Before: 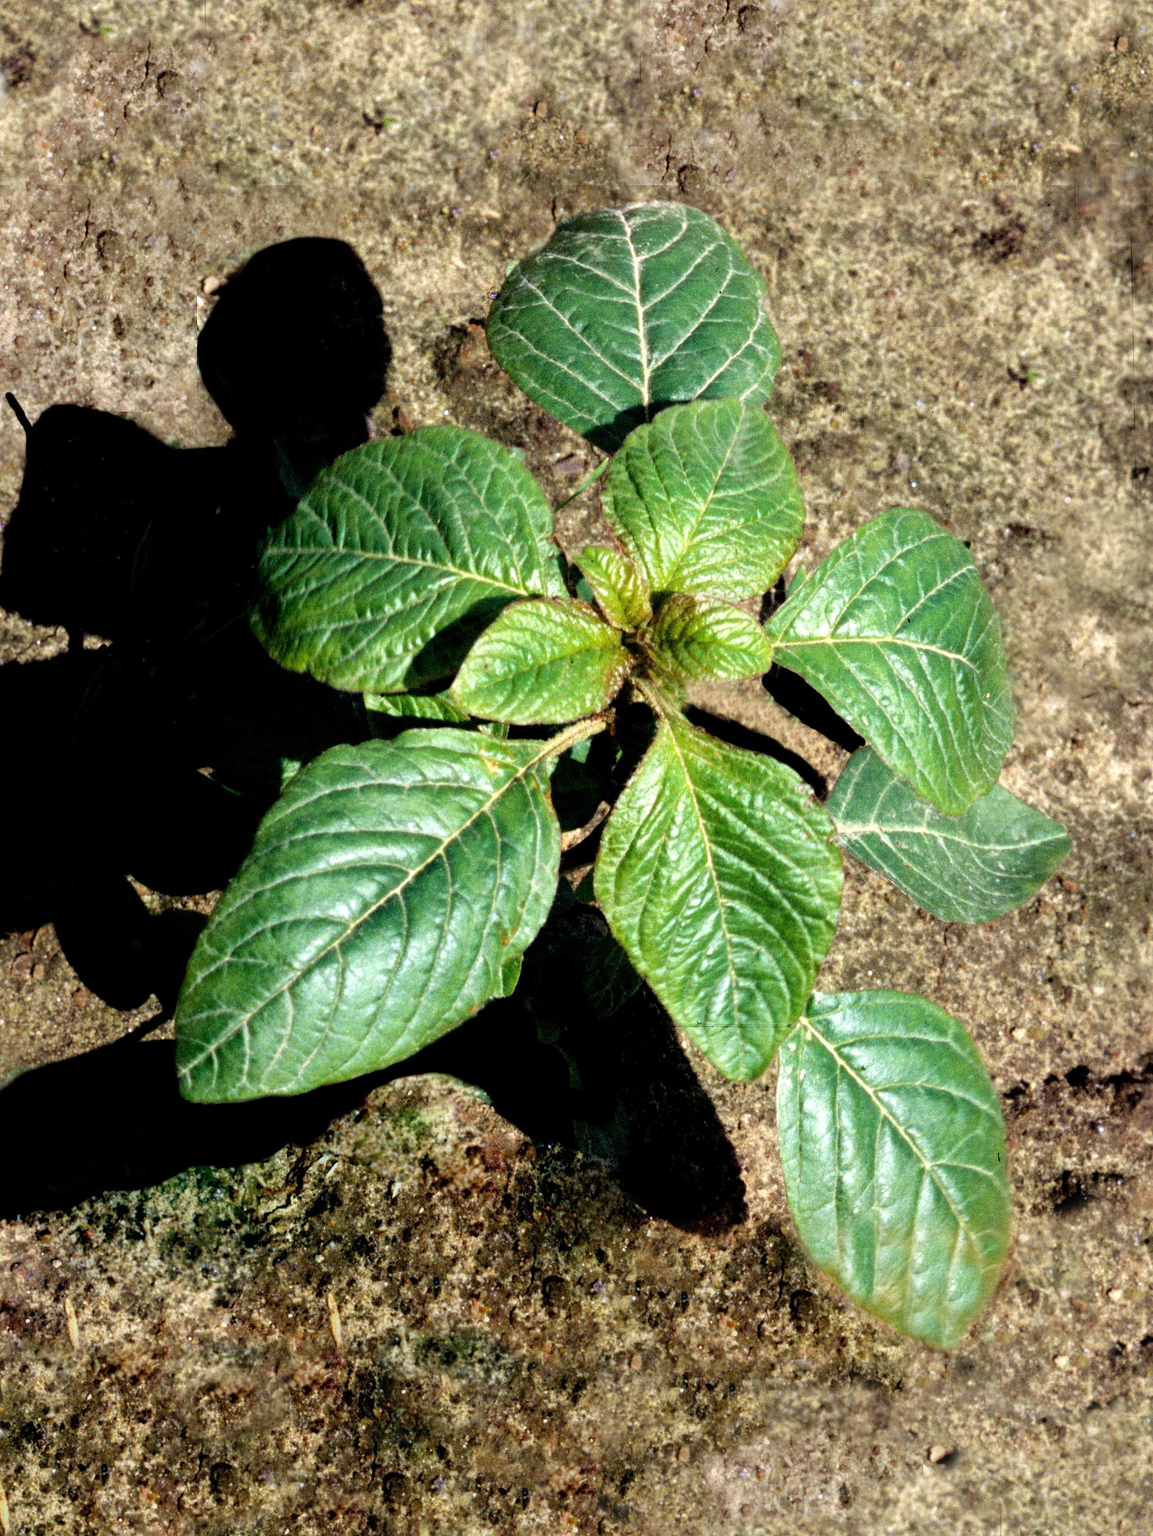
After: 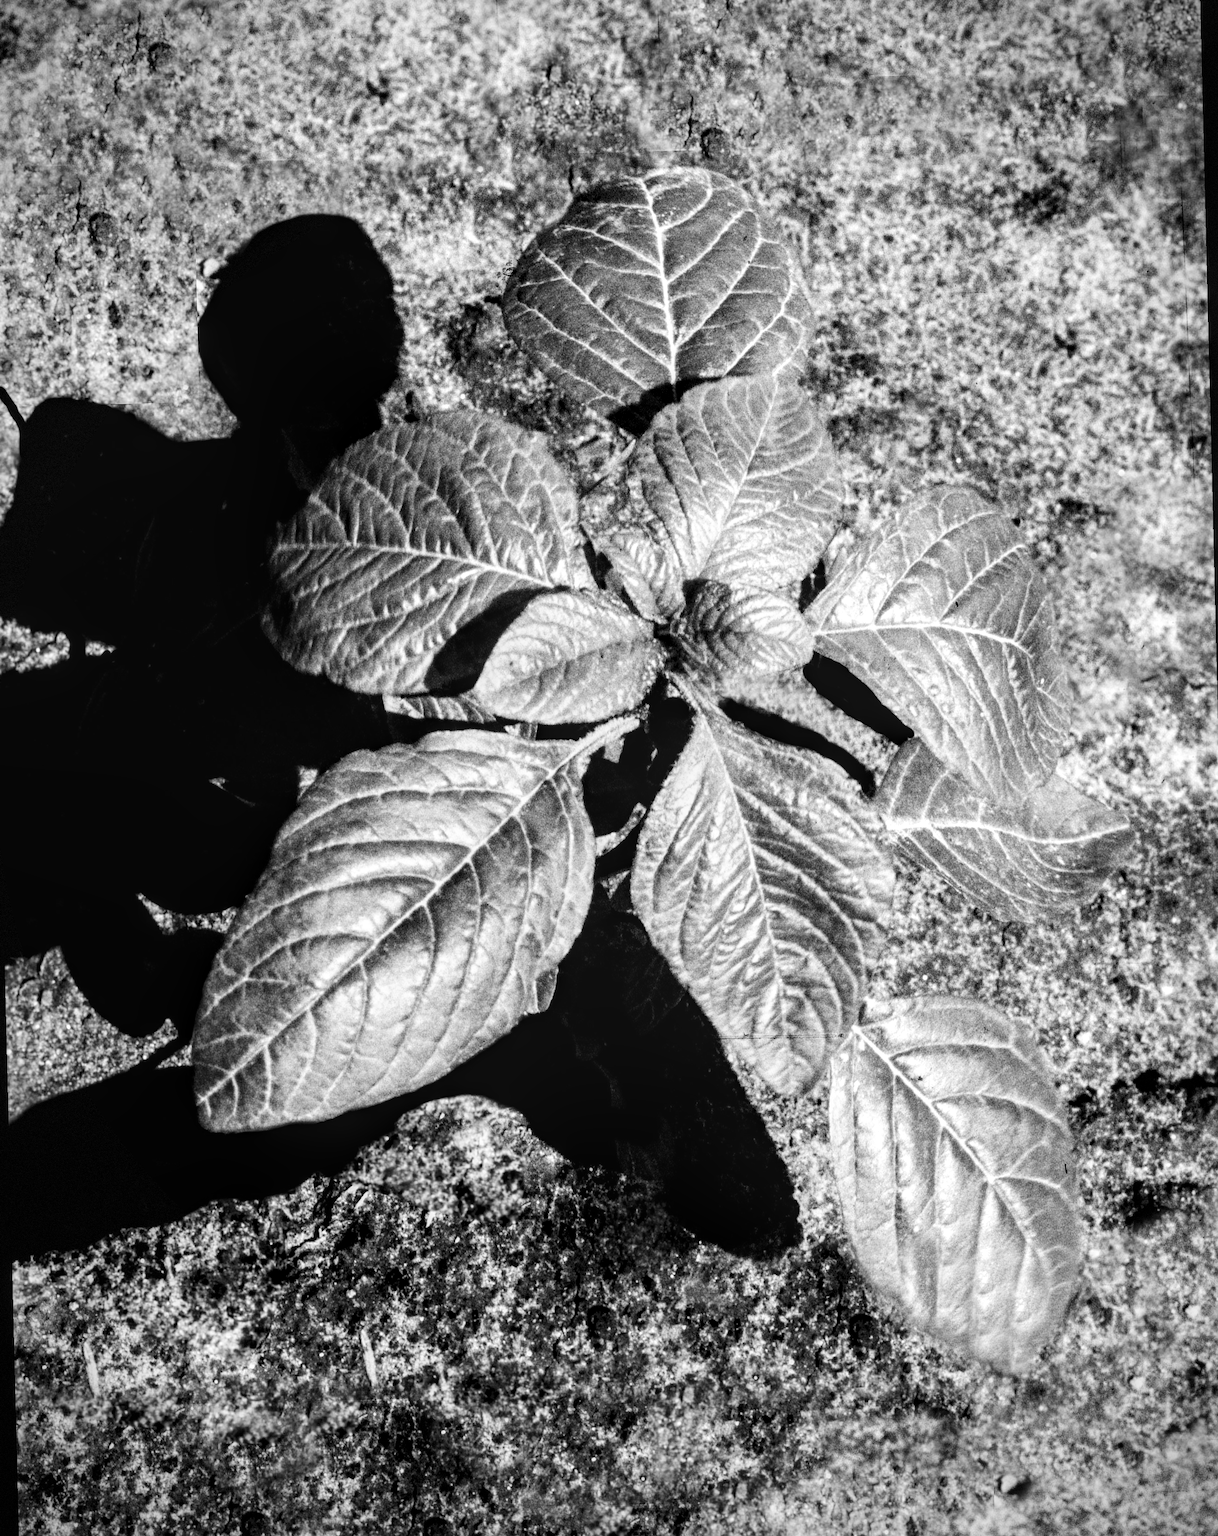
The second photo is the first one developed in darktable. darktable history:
white balance: red 1.066, blue 1.119
contrast brightness saturation: contrast 0.28
rotate and perspective: rotation -1.42°, crop left 0.016, crop right 0.984, crop top 0.035, crop bottom 0.965
monochrome: on, module defaults
local contrast: on, module defaults
vignetting: dithering 8-bit output, unbound false
